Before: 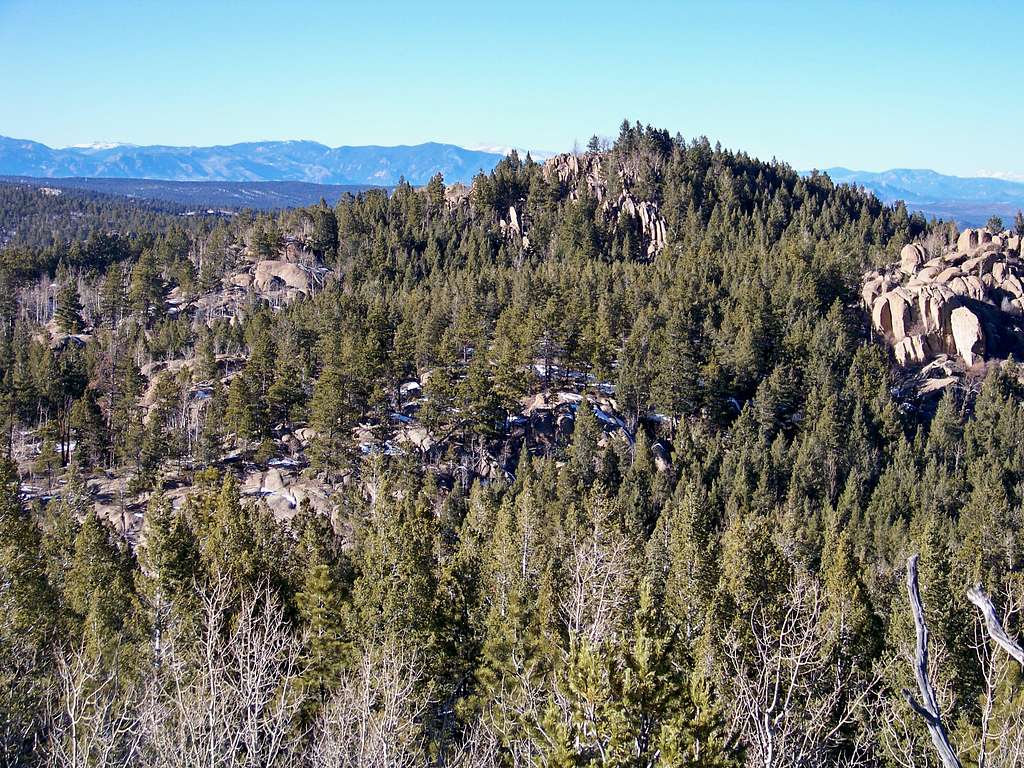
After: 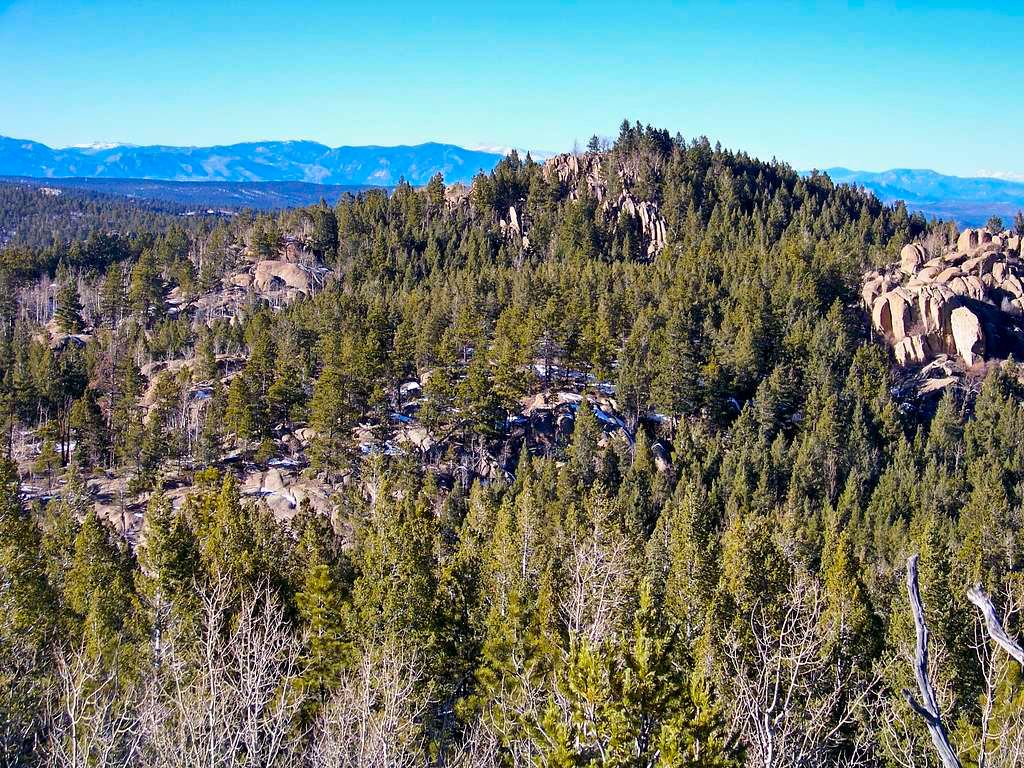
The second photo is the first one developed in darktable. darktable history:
color balance rgb: linear chroma grading › global chroma 15%, perceptual saturation grading › global saturation 30%
shadows and highlights: low approximation 0.01, soften with gaussian
